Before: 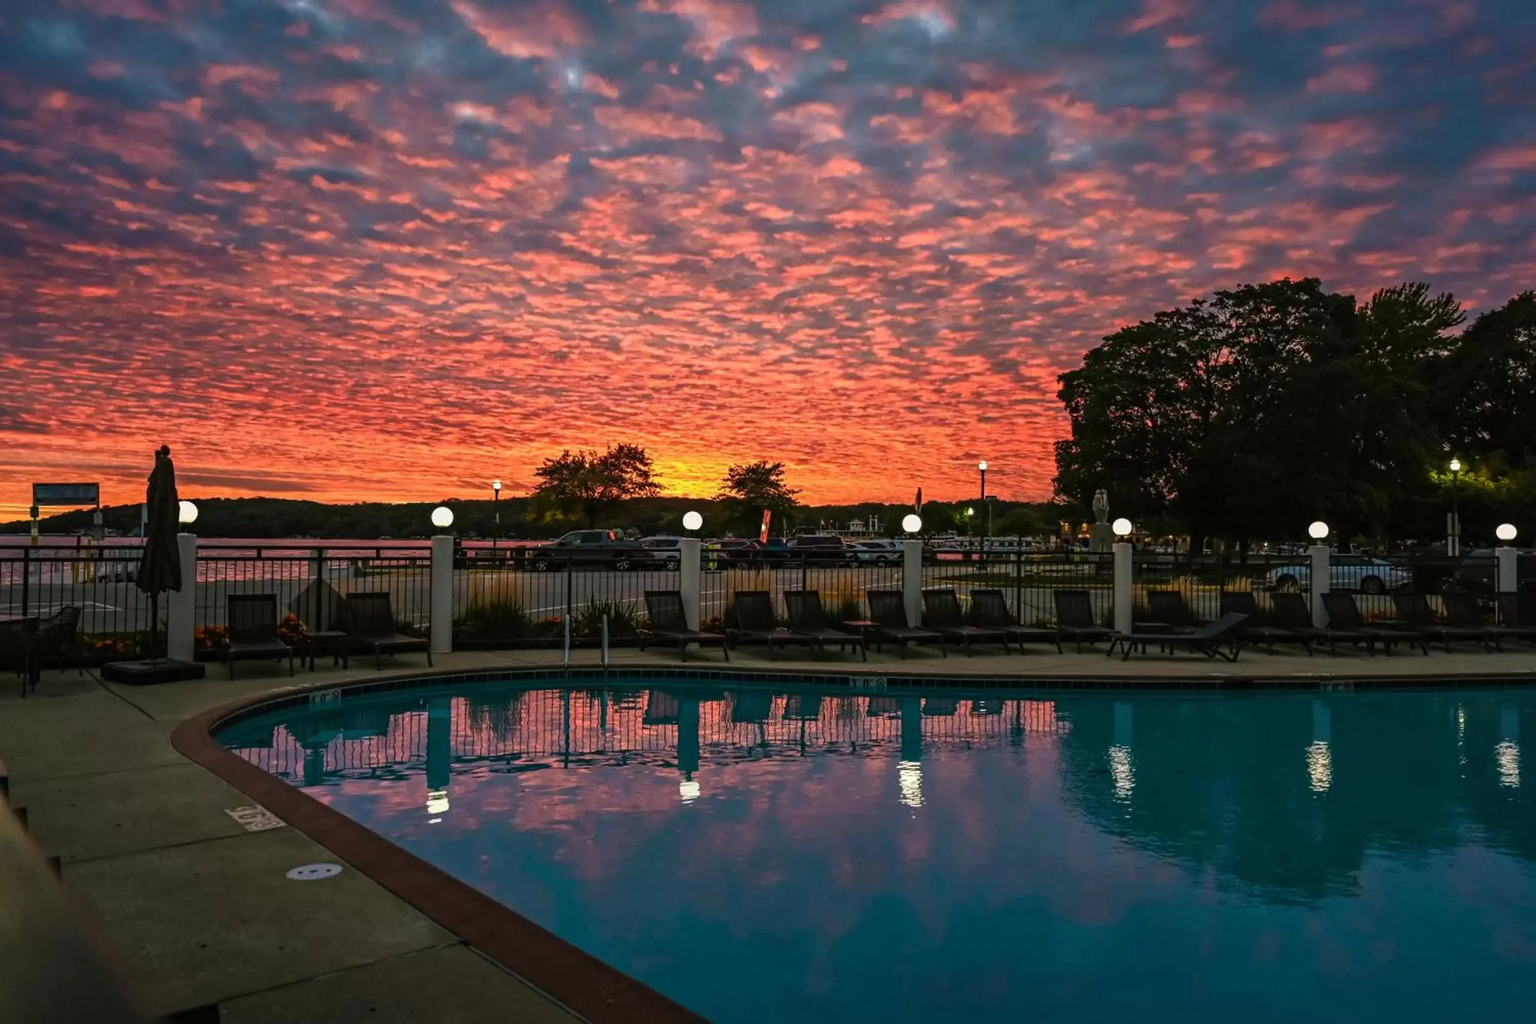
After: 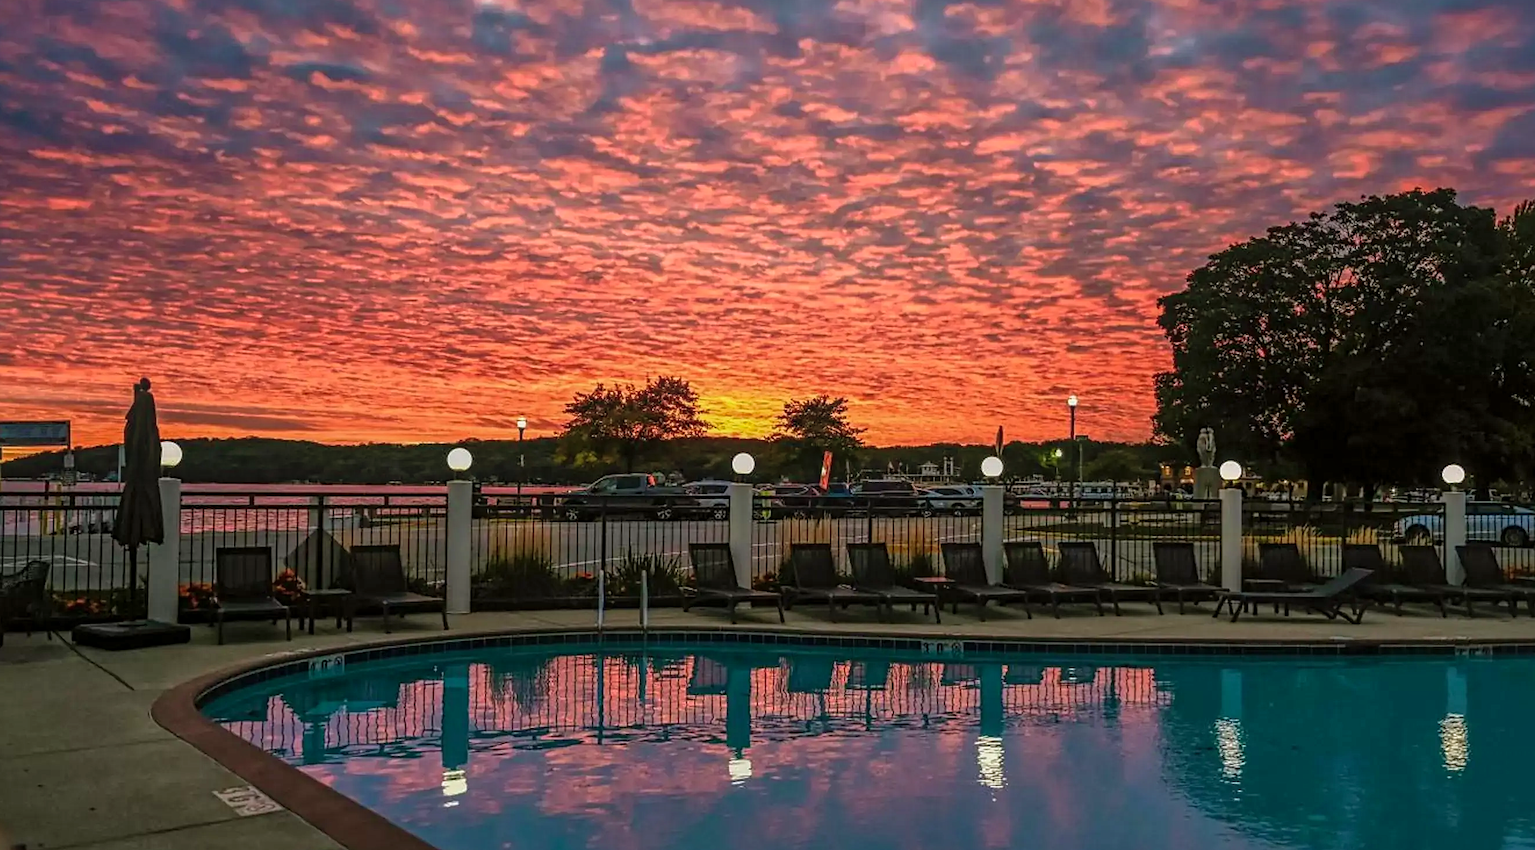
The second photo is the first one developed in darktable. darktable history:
crop and rotate: left 2.466%, top 10.993%, right 9.338%, bottom 15.755%
contrast equalizer: y [[0.439, 0.44, 0.442, 0.457, 0.493, 0.498], [0.5 ×6], [0.5 ×6], [0 ×6], [0 ×6]]
sharpen: radius 1.847, amount 0.41, threshold 1.566
shadows and highlights: shadows 42.92, highlights 6.78
local contrast: highlights 61%, detail 143%, midtone range 0.424
velvia: strength 17.49%
